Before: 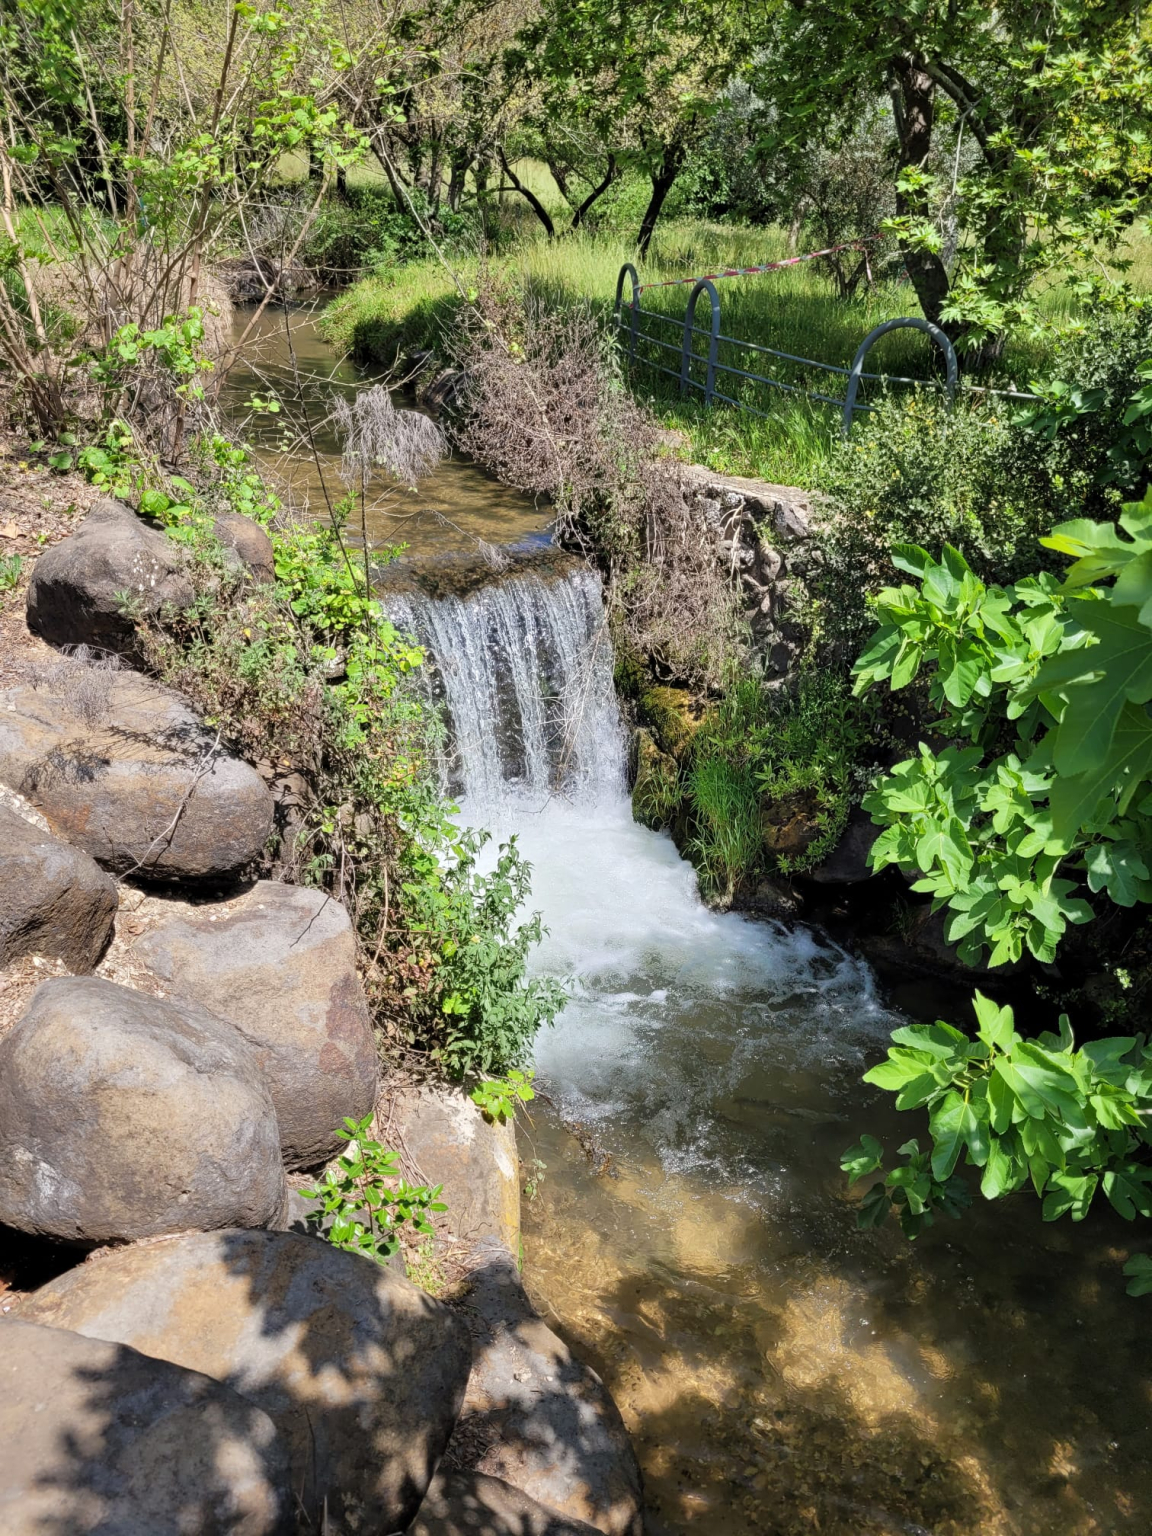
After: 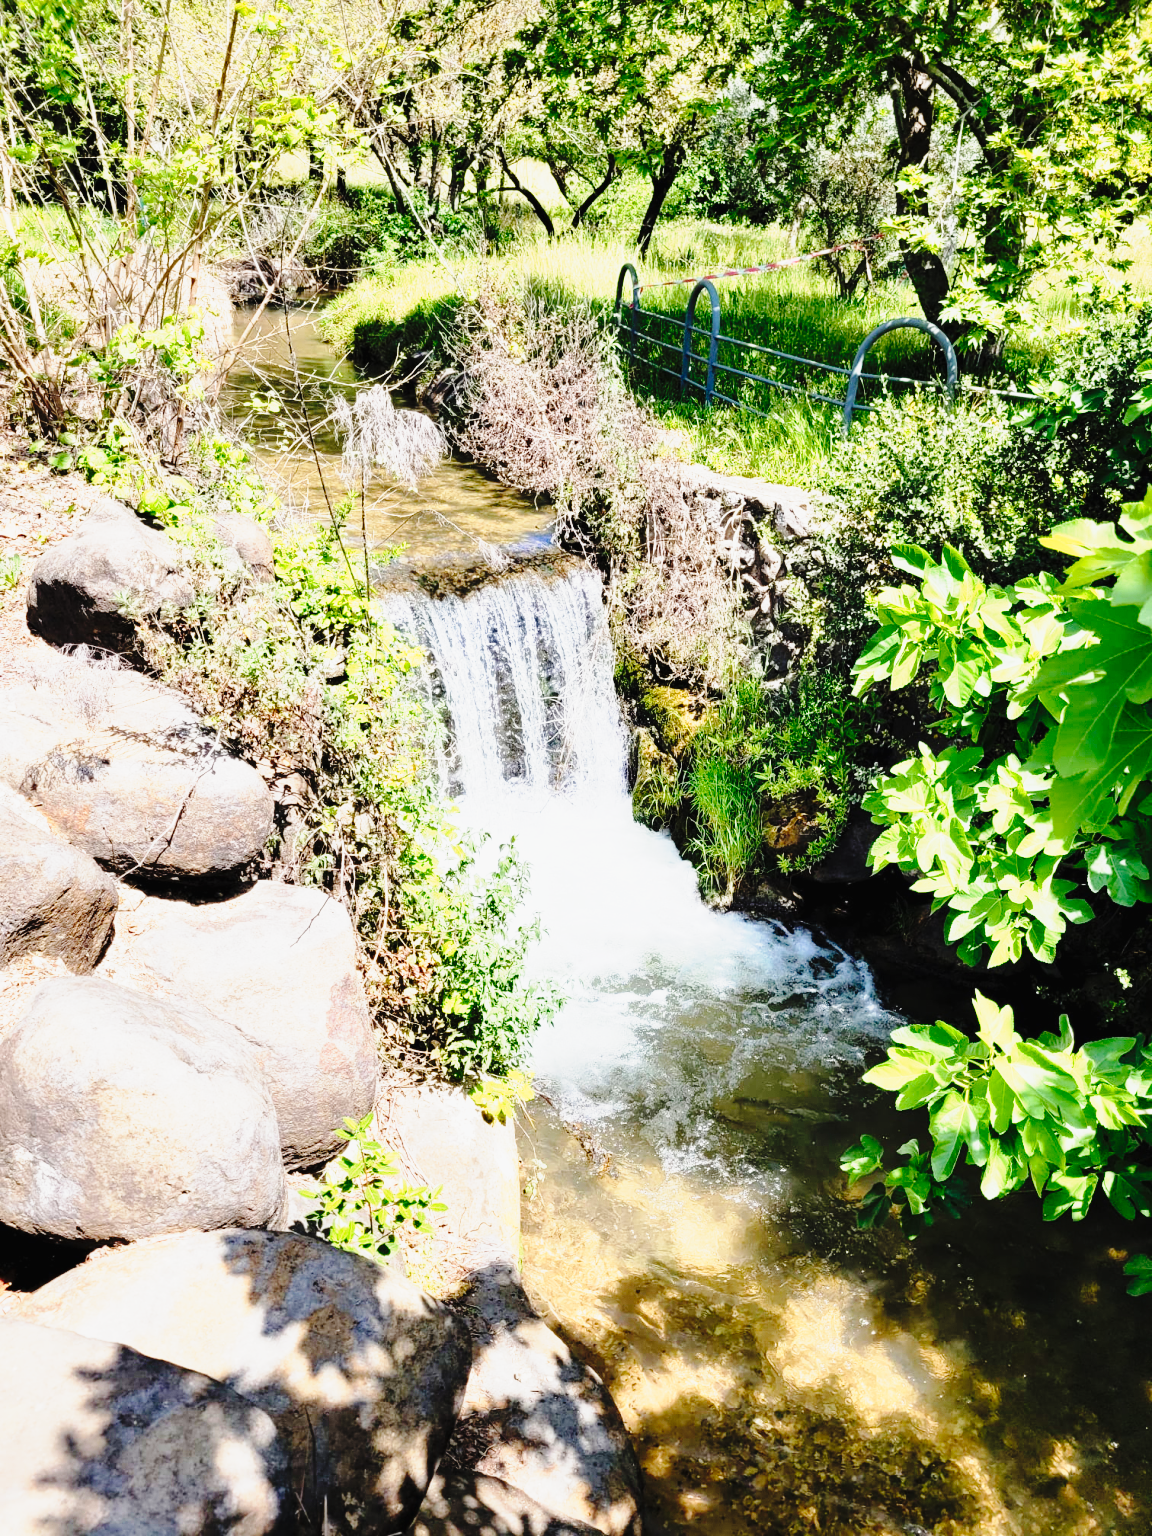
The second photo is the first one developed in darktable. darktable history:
base curve: curves: ch0 [(0, 0) (0.028, 0.03) (0.105, 0.232) (0.387, 0.748) (0.754, 0.968) (1, 1)], preserve colors none
tone curve: curves: ch0 [(0, 0.013) (0.129, 0.1) (0.327, 0.382) (0.489, 0.573) (0.66, 0.748) (0.858, 0.926) (1, 0.977)]; ch1 [(0, 0) (0.353, 0.344) (0.45, 0.46) (0.498, 0.495) (0.521, 0.506) (0.563, 0.559) (0.592, 0.585) (0.657, 0.655) (1, 1)]; ch2 [(0, 0) (0.333, 0.346) (0.375, 0.375) (0.427, 0.44) (0.5, 0.501) (0.505, 0.499) (0.528, 0.533) (0.579, 0.61) (0.612, 0.644) (0.66, 0.715) (1, 1)], preserve colors none
